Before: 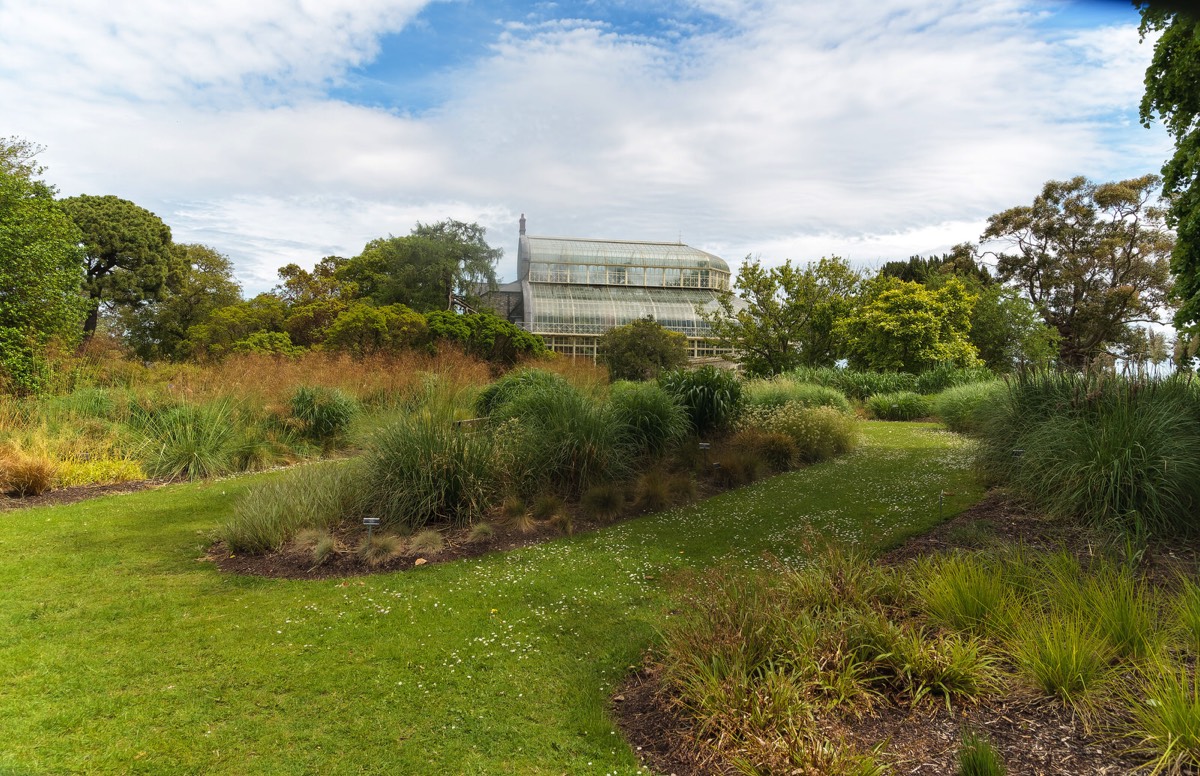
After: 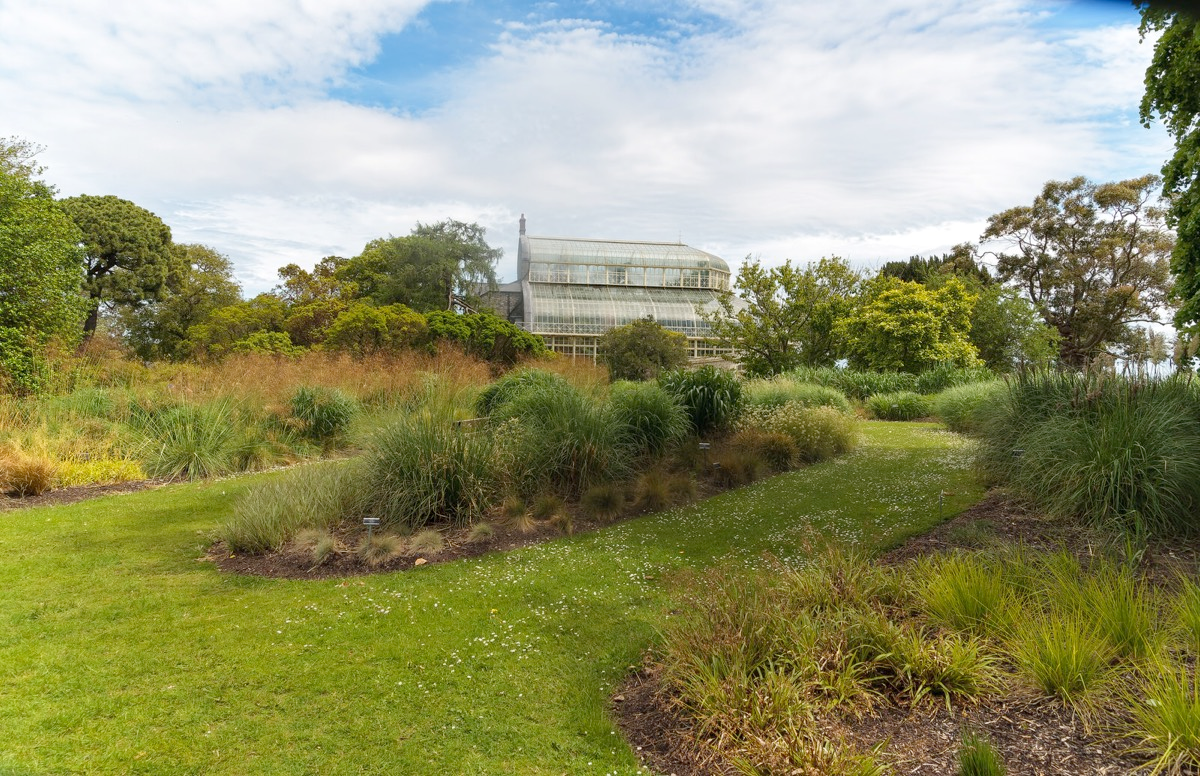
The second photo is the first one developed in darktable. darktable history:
tone equalizer: mask exposure compensation -0.507 EV
